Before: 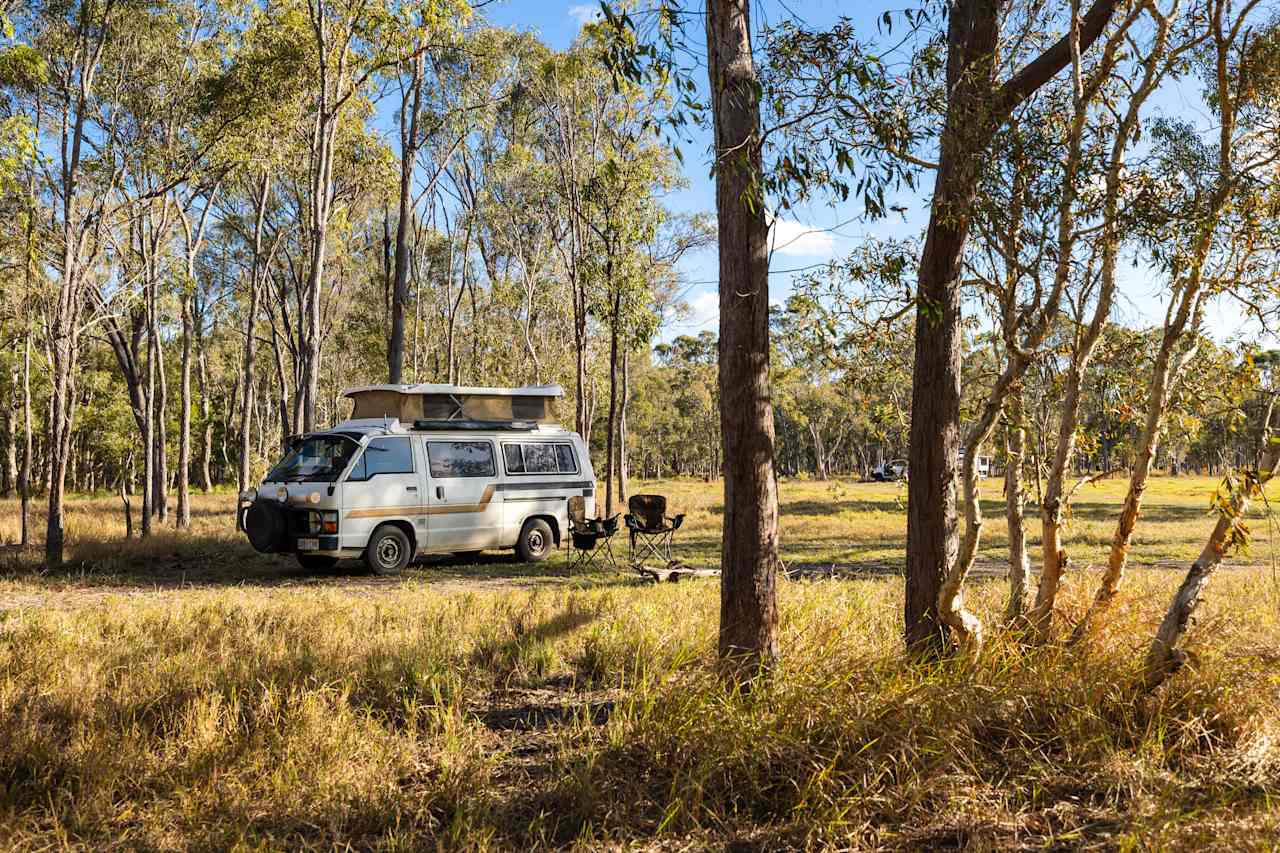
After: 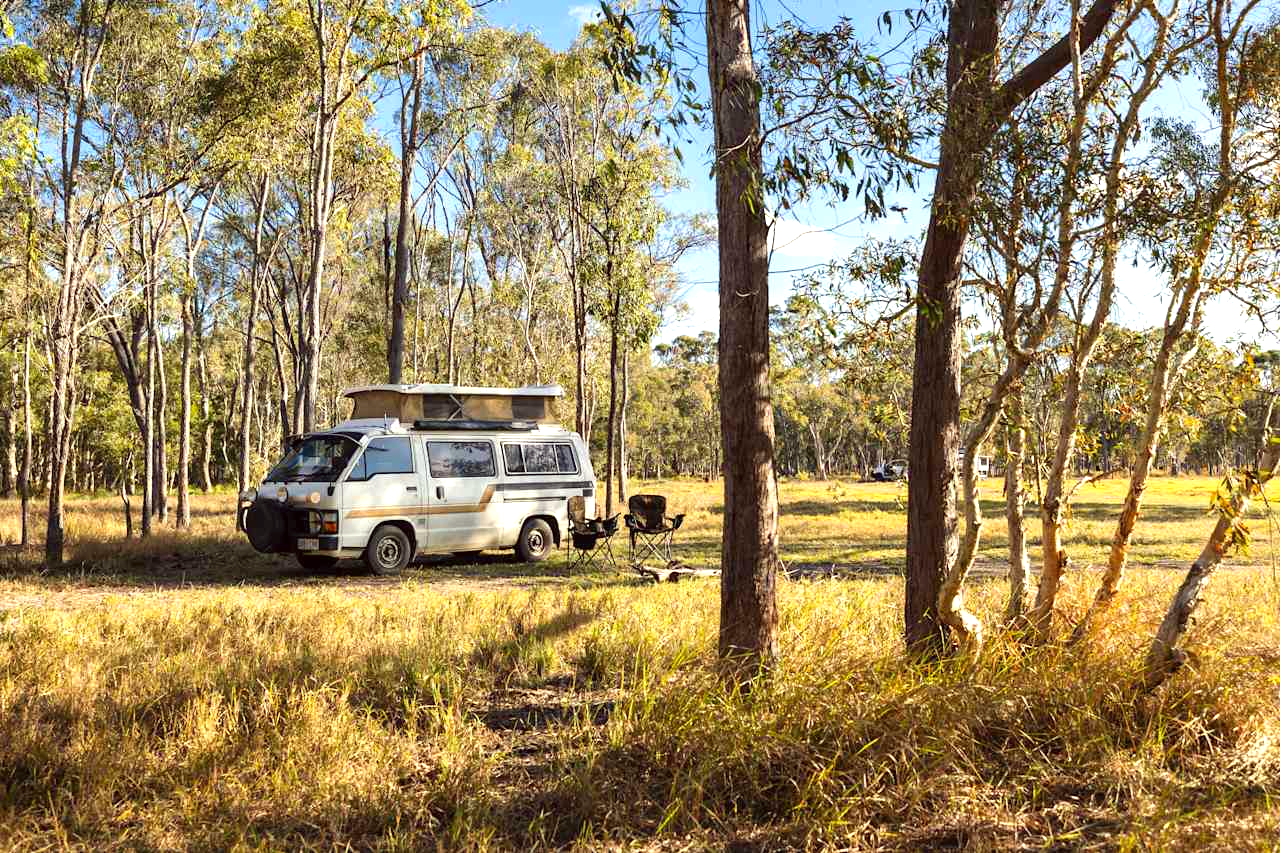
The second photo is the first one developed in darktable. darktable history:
color correction: highlights a* -0.957, highlights b* 4.63, shadows a* 3.68
exposure: black level correction 0, exposure 0.499 EV, compensate highlight preservation false
